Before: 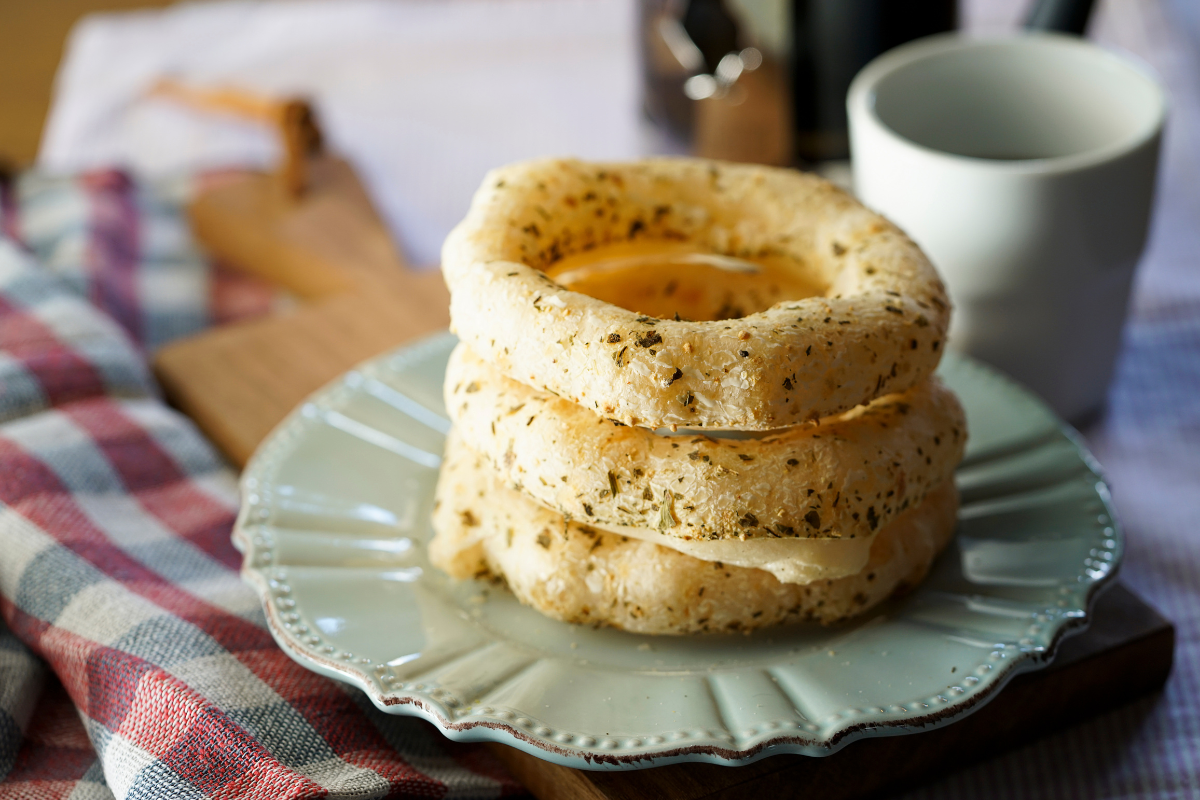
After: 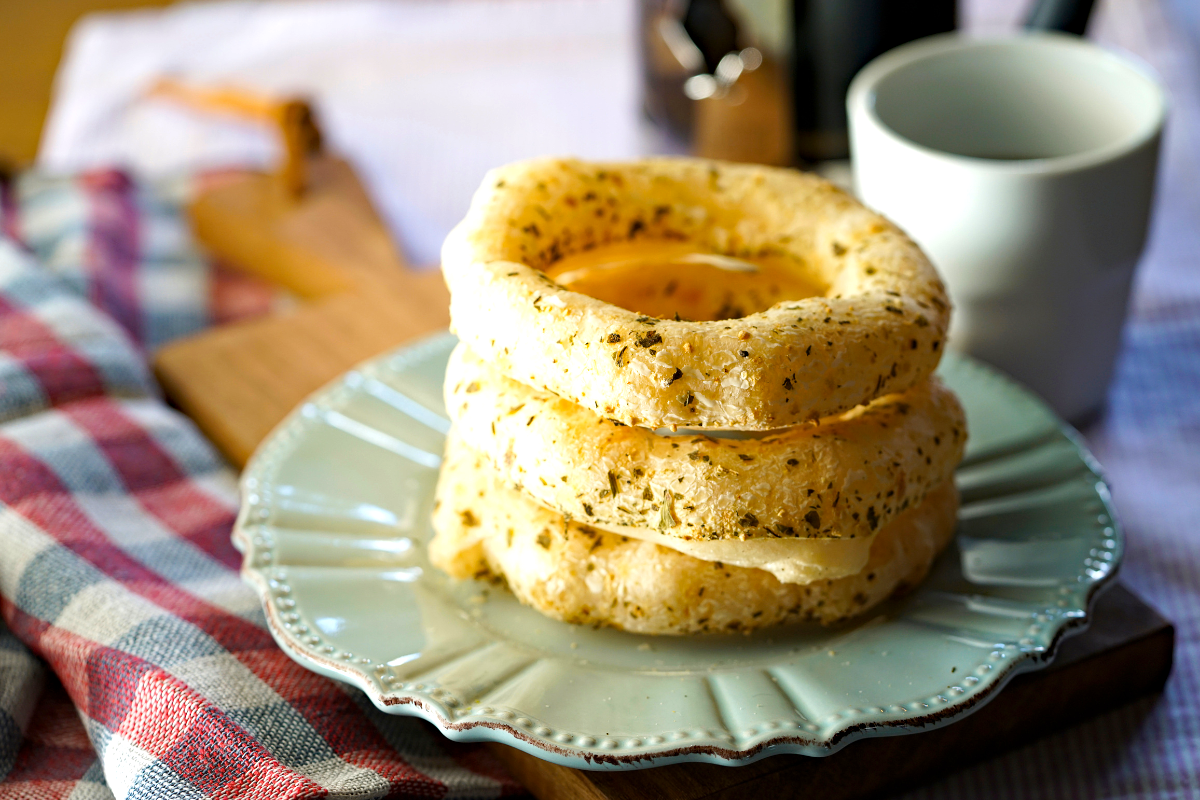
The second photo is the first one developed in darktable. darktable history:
color balance rgb: perceptual saturation grading › global saturation 10%, global vibrance 10%
haze removal: compatibility mode true, adaptive false
exposure: exposure 0.426 EV, compensate highlight preservation false
